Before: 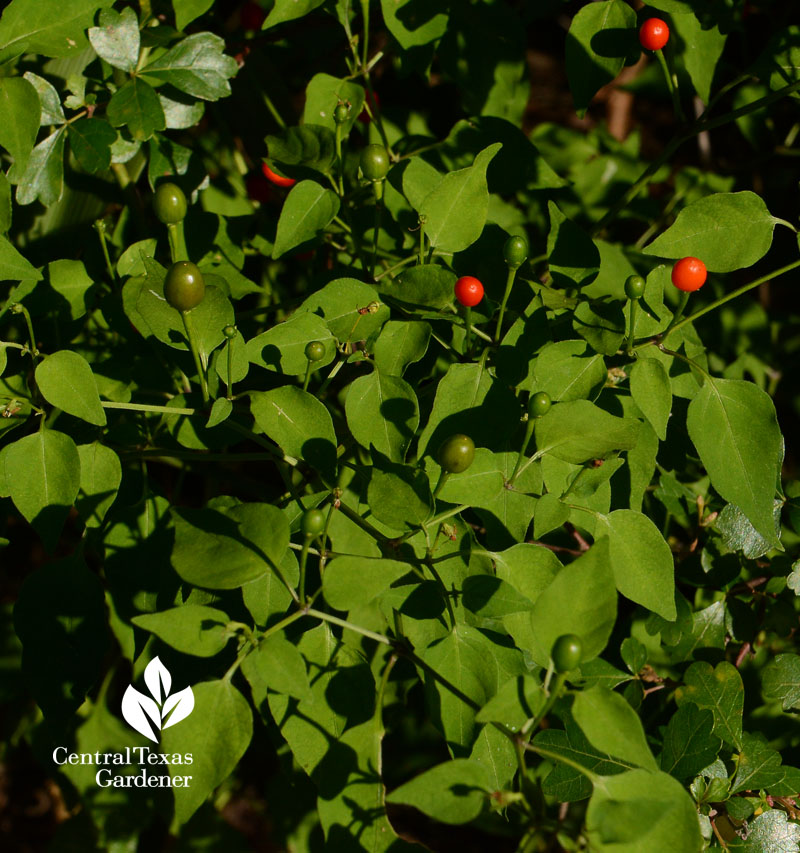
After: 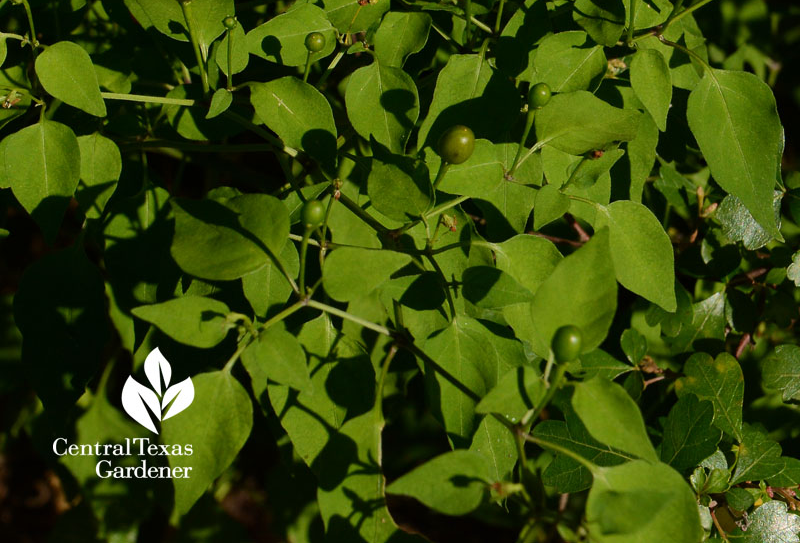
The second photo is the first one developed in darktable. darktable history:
crop and rotate: top 36.295%
